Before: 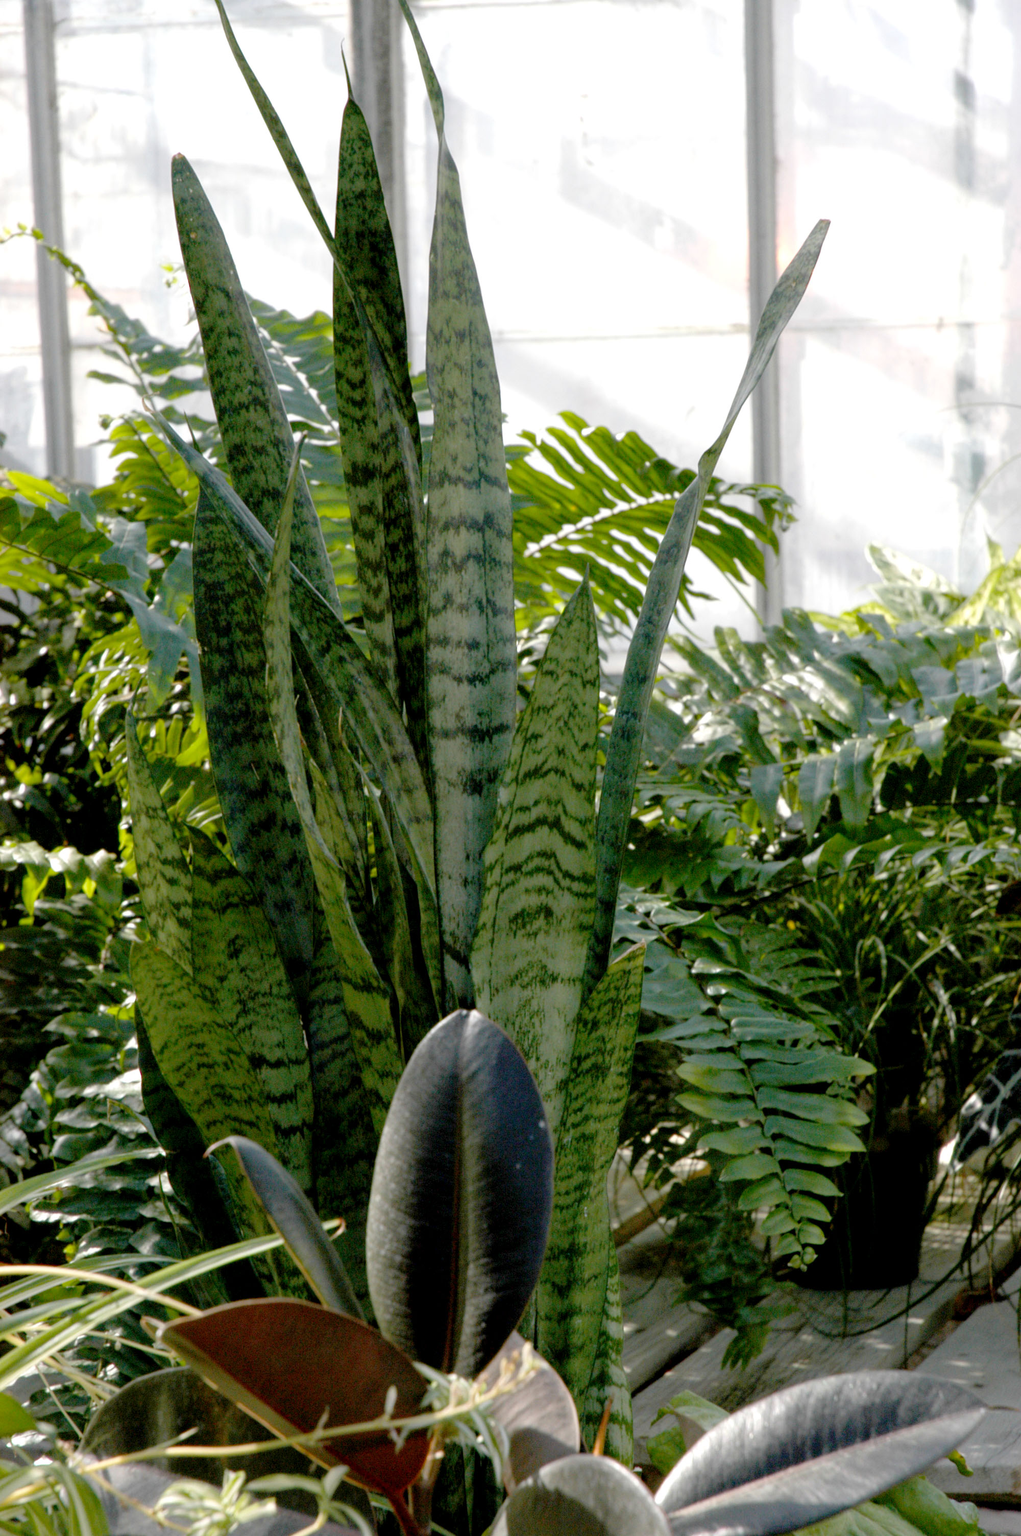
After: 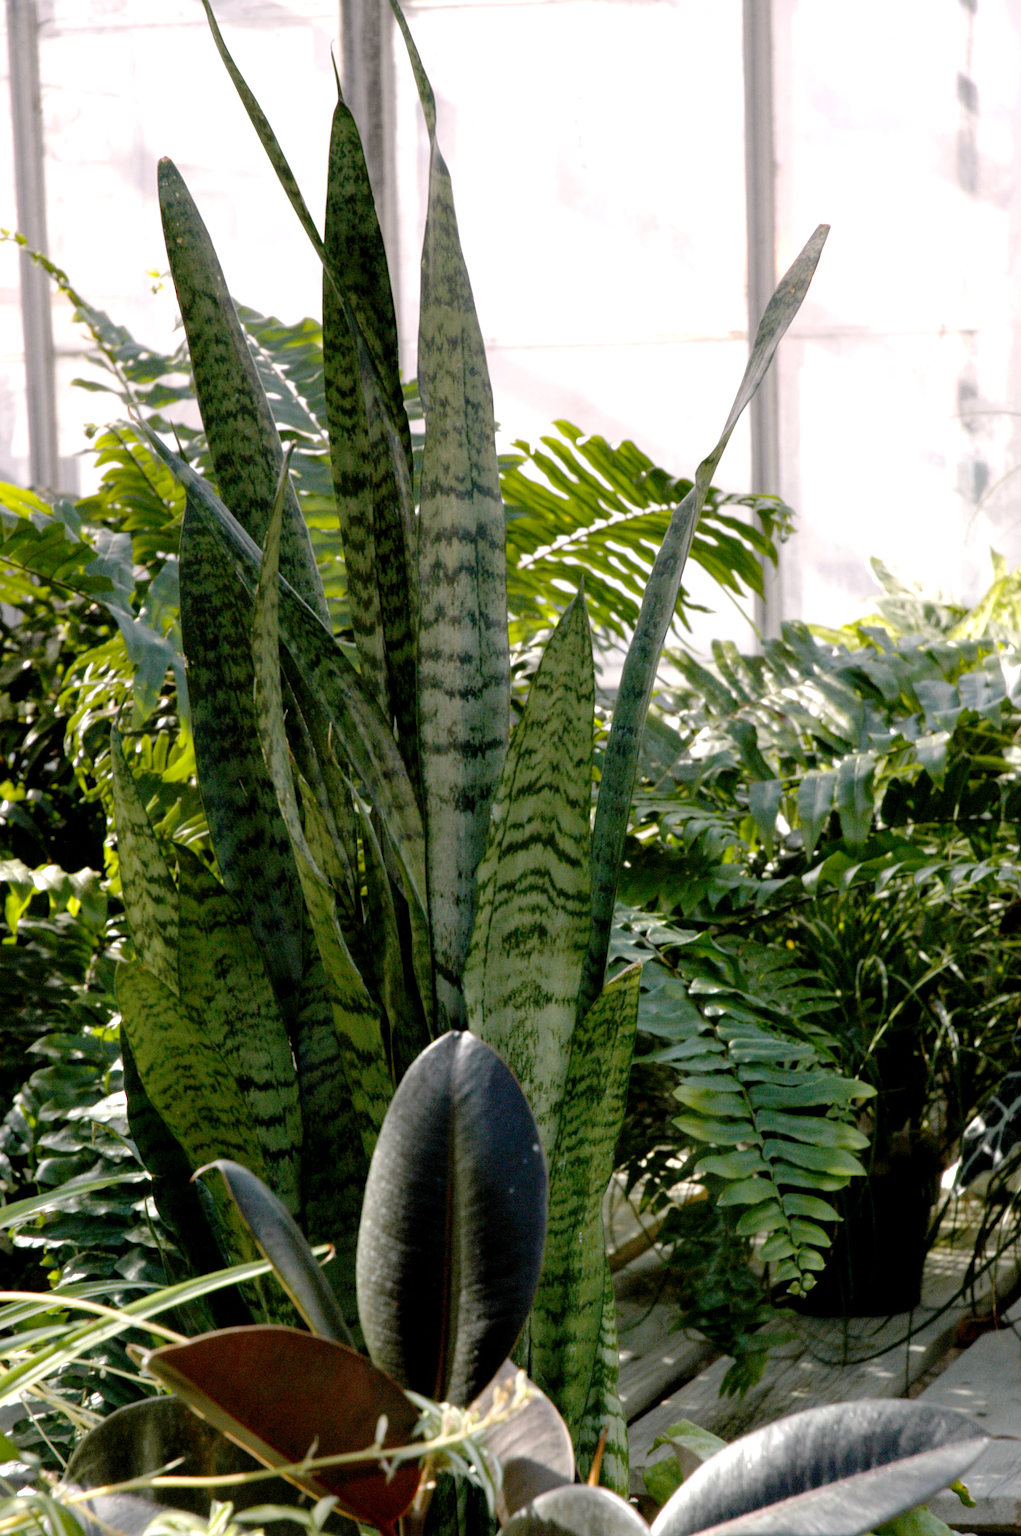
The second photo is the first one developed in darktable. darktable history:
crop: left 1.743%, right 0.268%, bottom 2.011%
graduated density: density 0.38 EV, hardness 21%, rotation -6.11°, saturation 32%
tone equalizer: -8 EV -0.417 EV, -7 EV -0.389 EV, -6 EV -0.333 EV, -5 EV -0.222 EV, -3 EV 0.222 EV, -2 EV 0.333 EV, -1 EV 0.389 EV, +0 EV 0.417 EV, edges refinement/feathering 500, mask exposure compensation -1.57 EV, preserve details no
